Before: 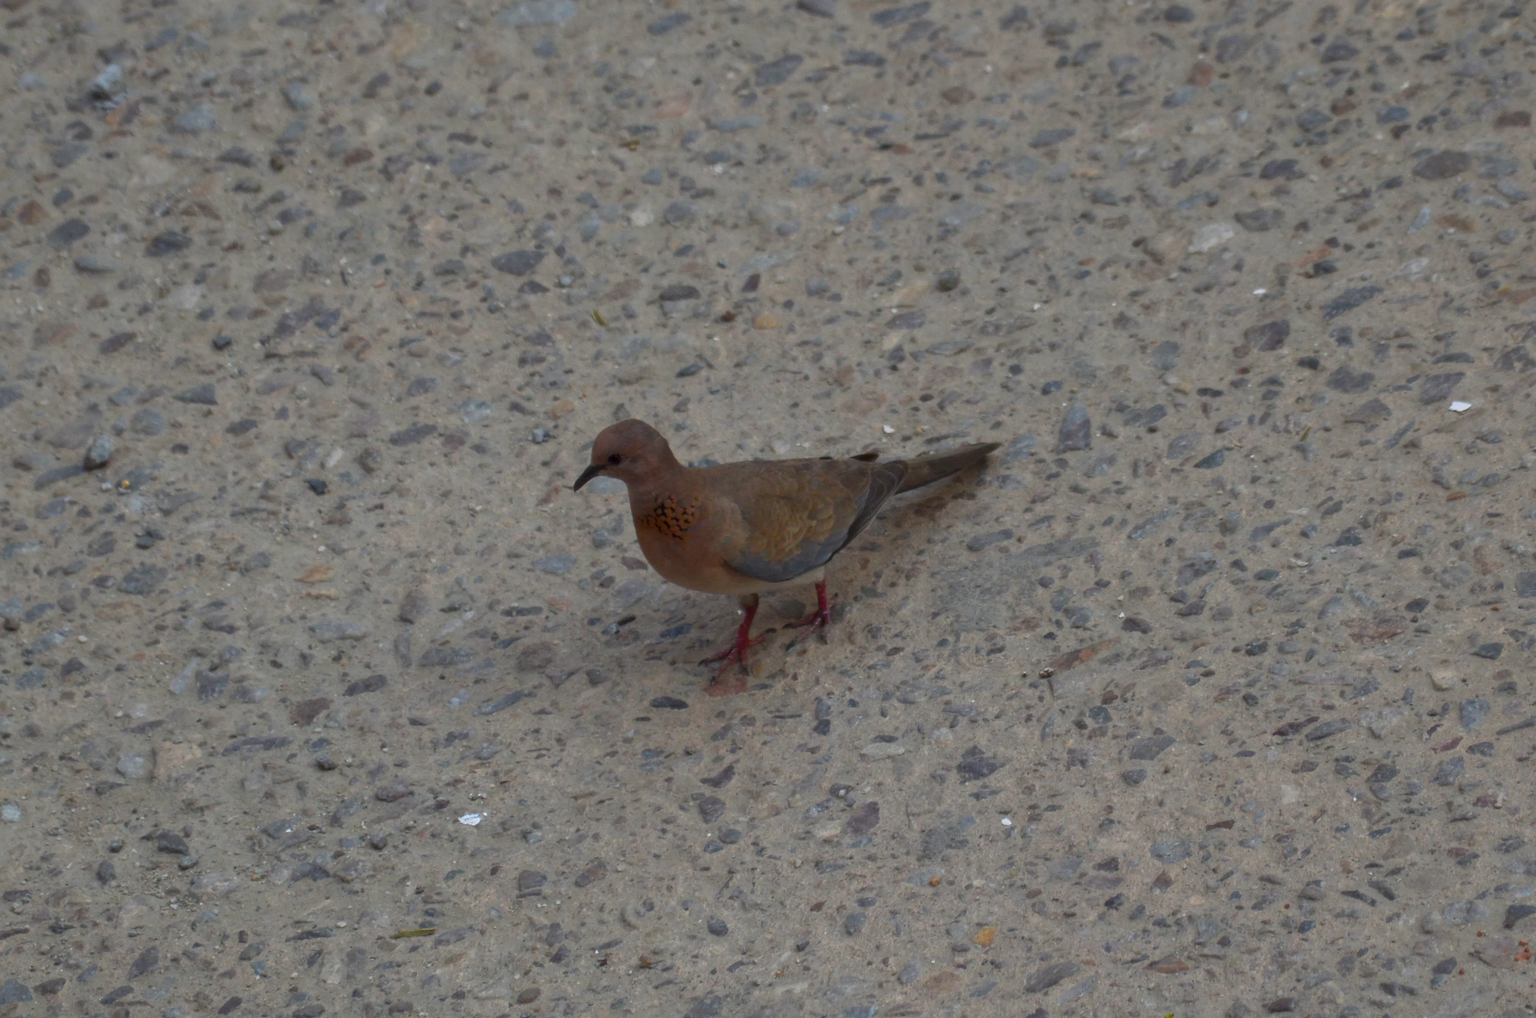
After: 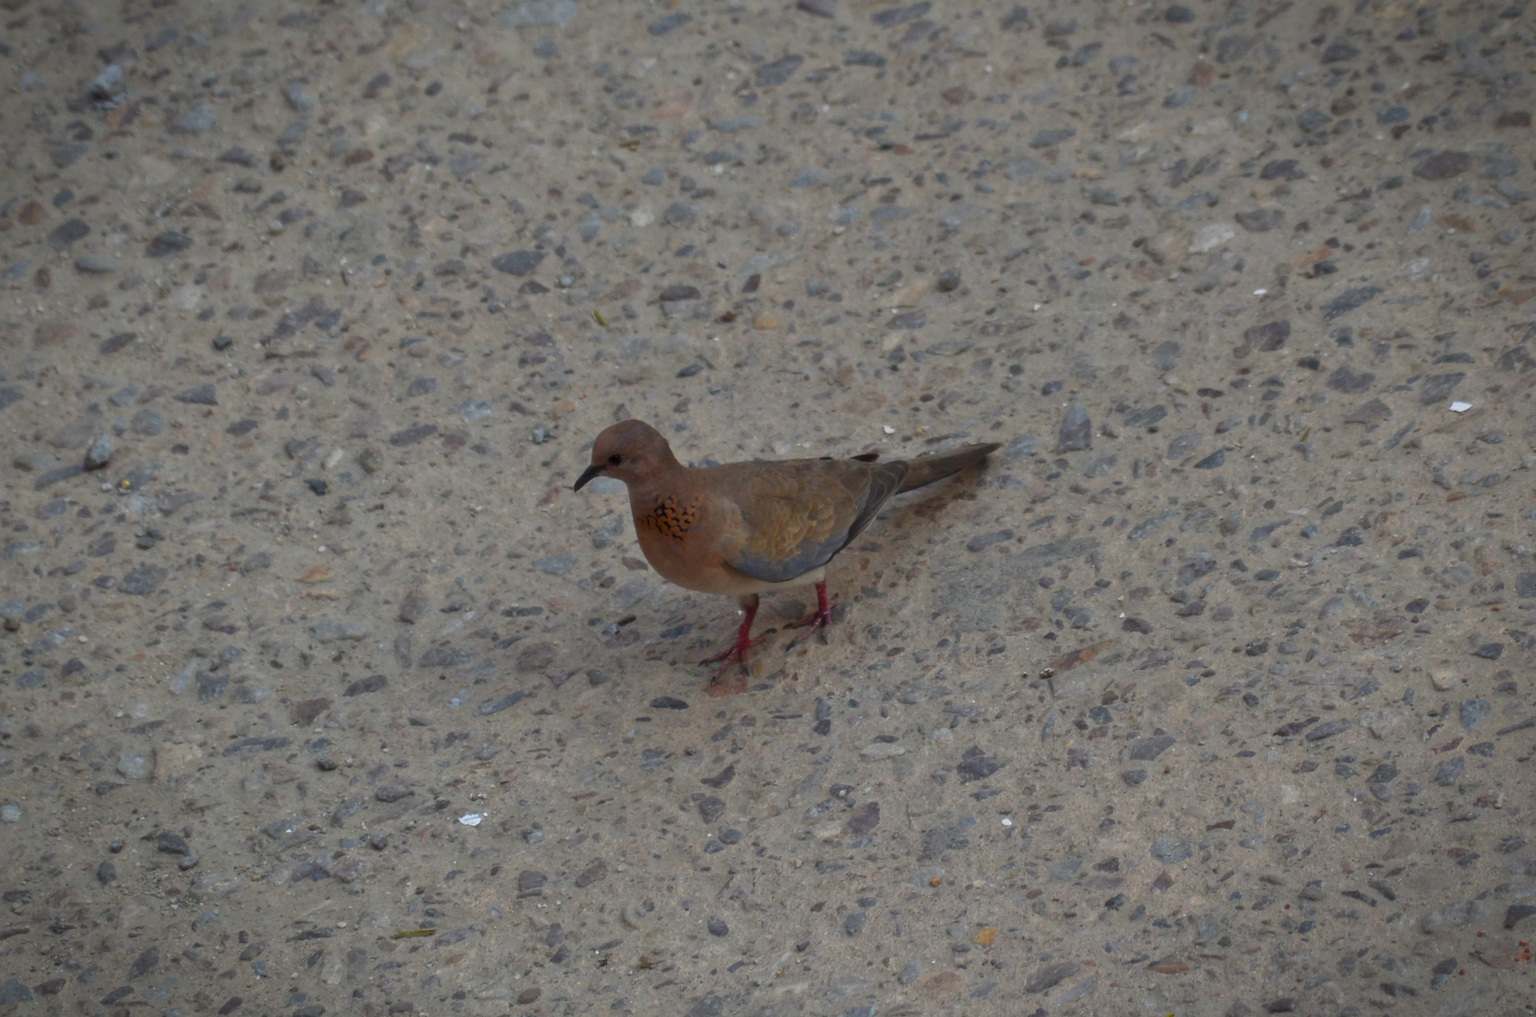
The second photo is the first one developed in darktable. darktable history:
vignetting: fall-off start 90.55%, fall-off radius 38.86%, brightness -0.374, saturation 0.015, width/height ratio 1.227, shape 1.29
shadows and highlights: soften with gaussian
